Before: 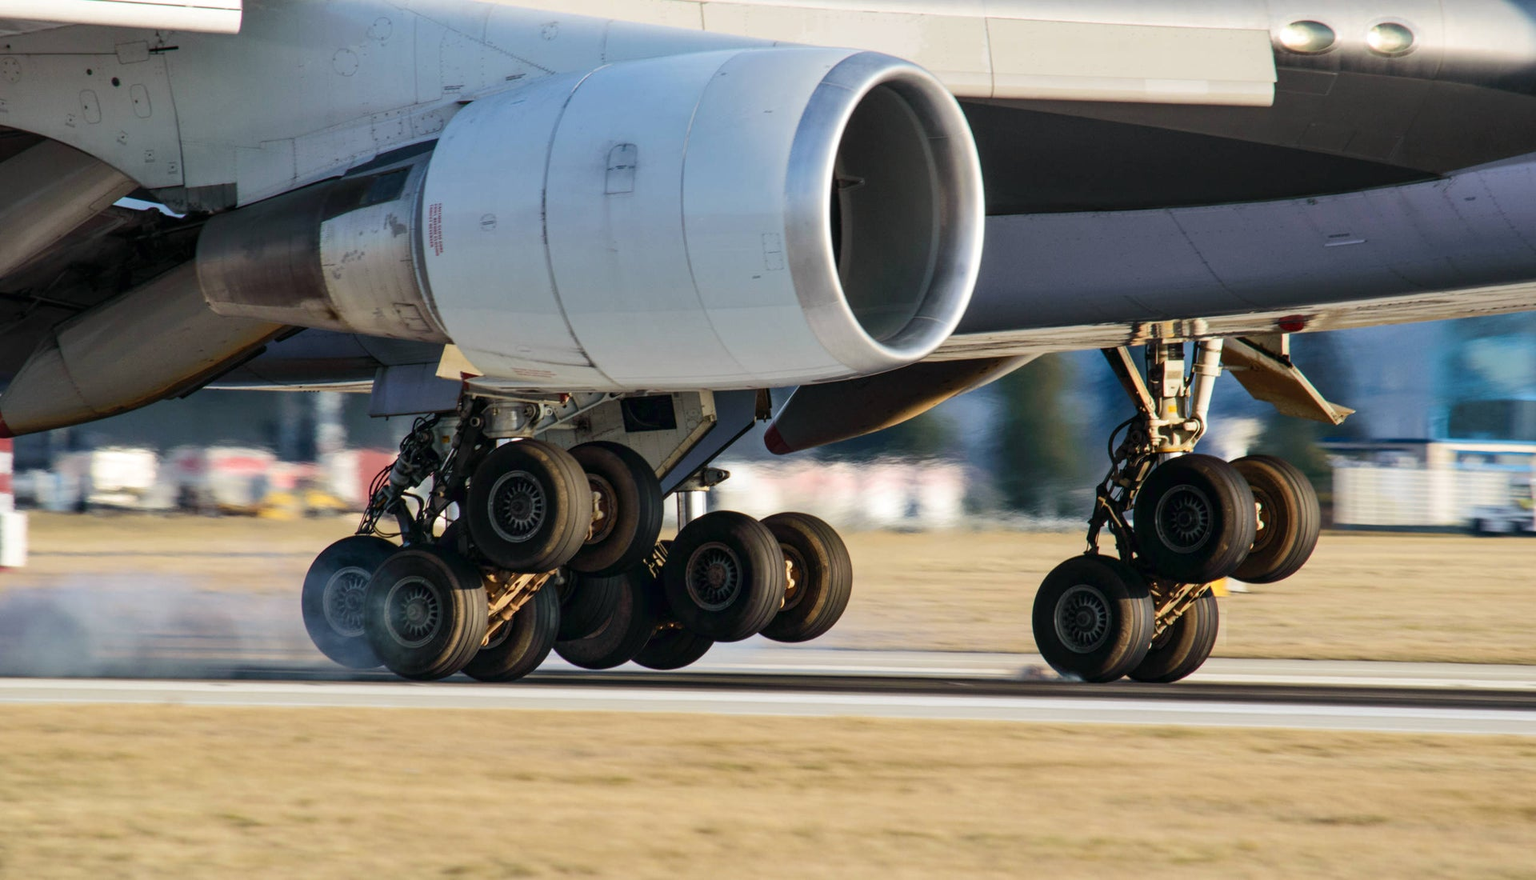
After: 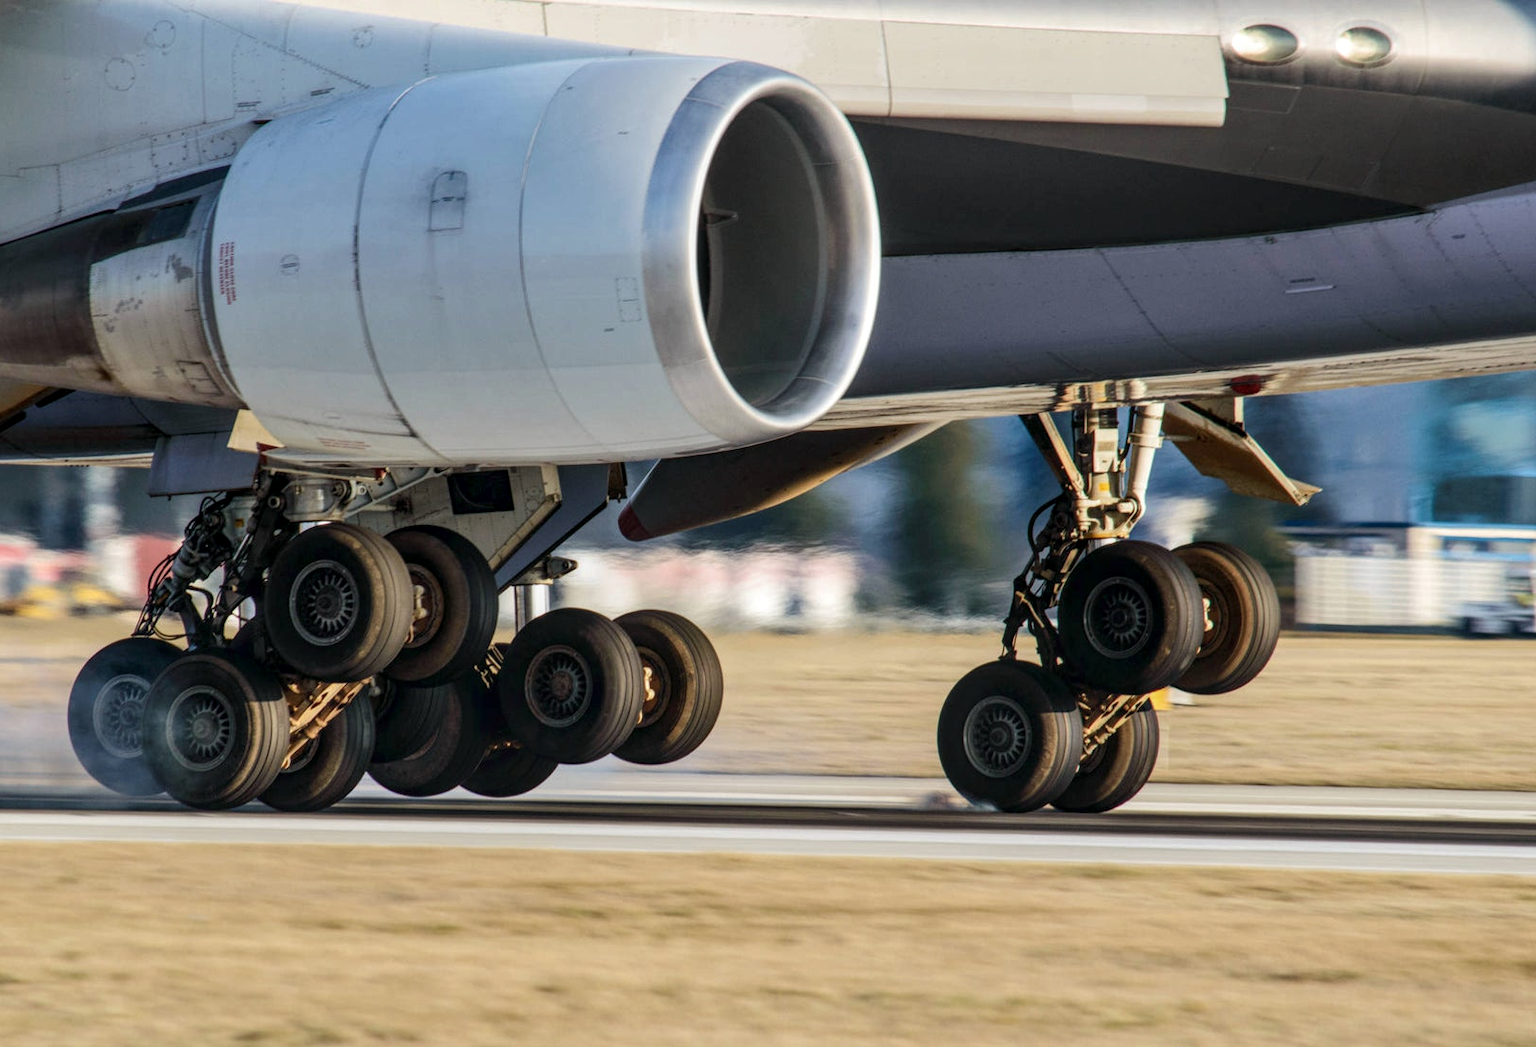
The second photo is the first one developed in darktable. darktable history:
local contrast: on, module defaults
crop: left 15.96%
contrast brightness saturation: saturation -0.058
